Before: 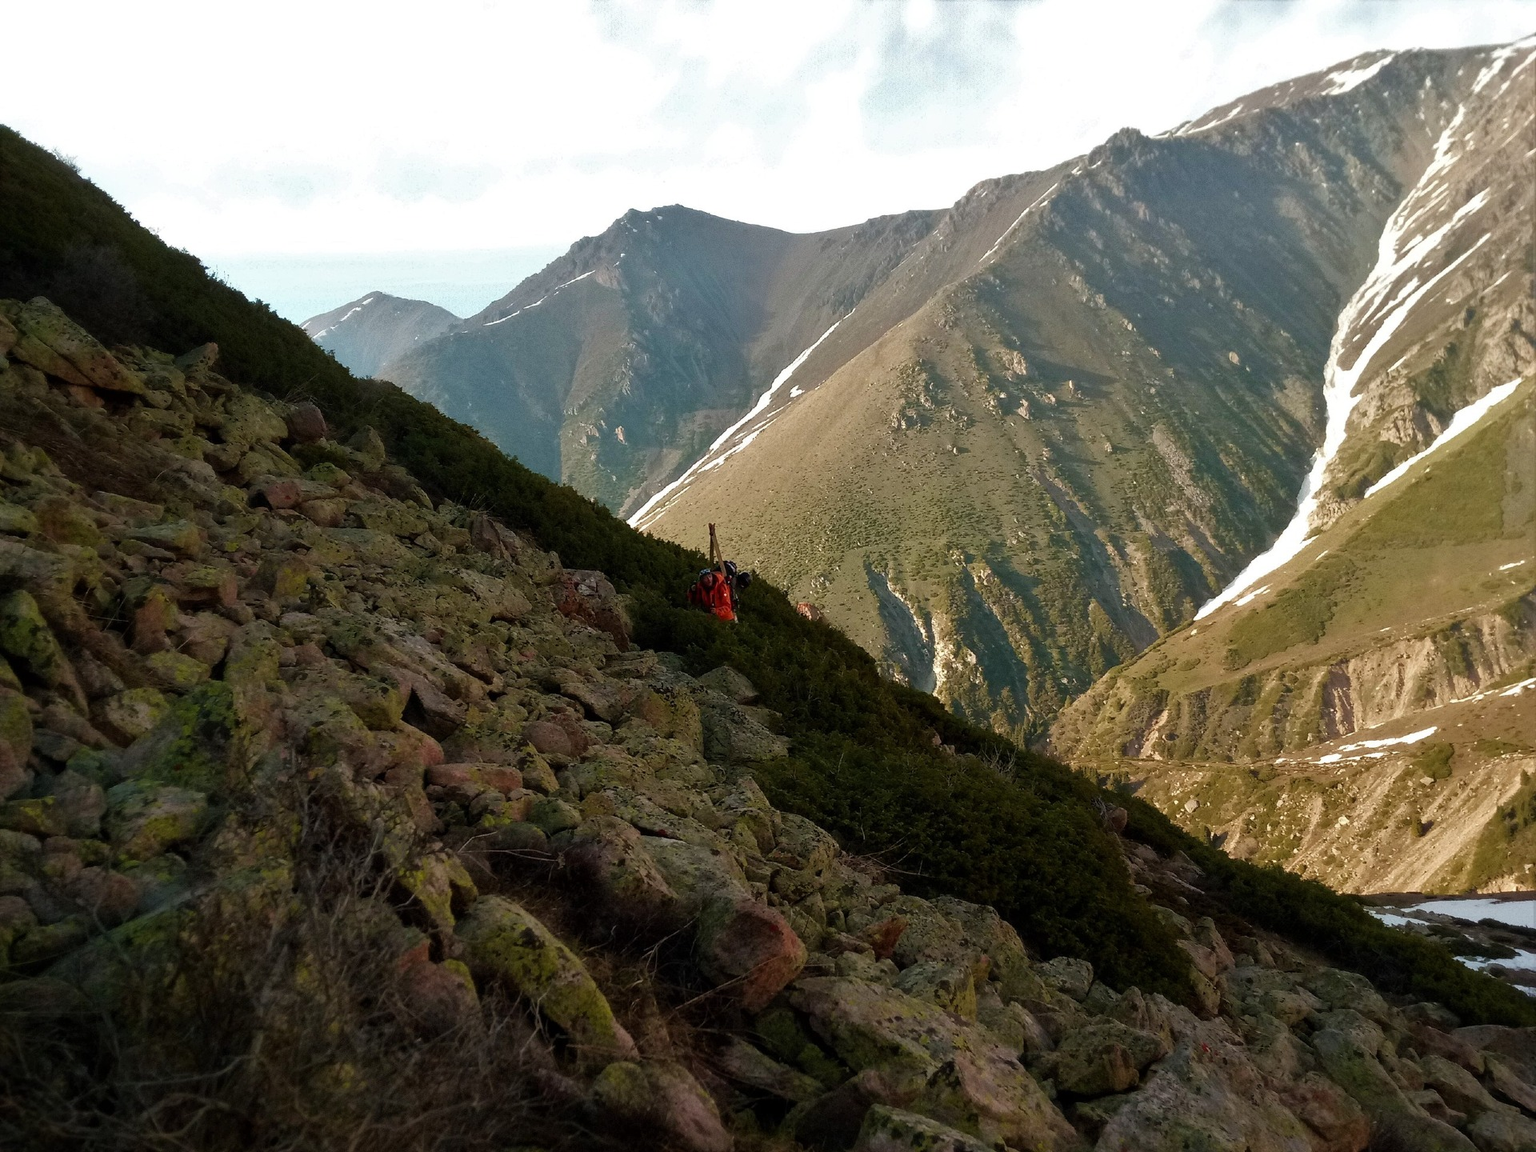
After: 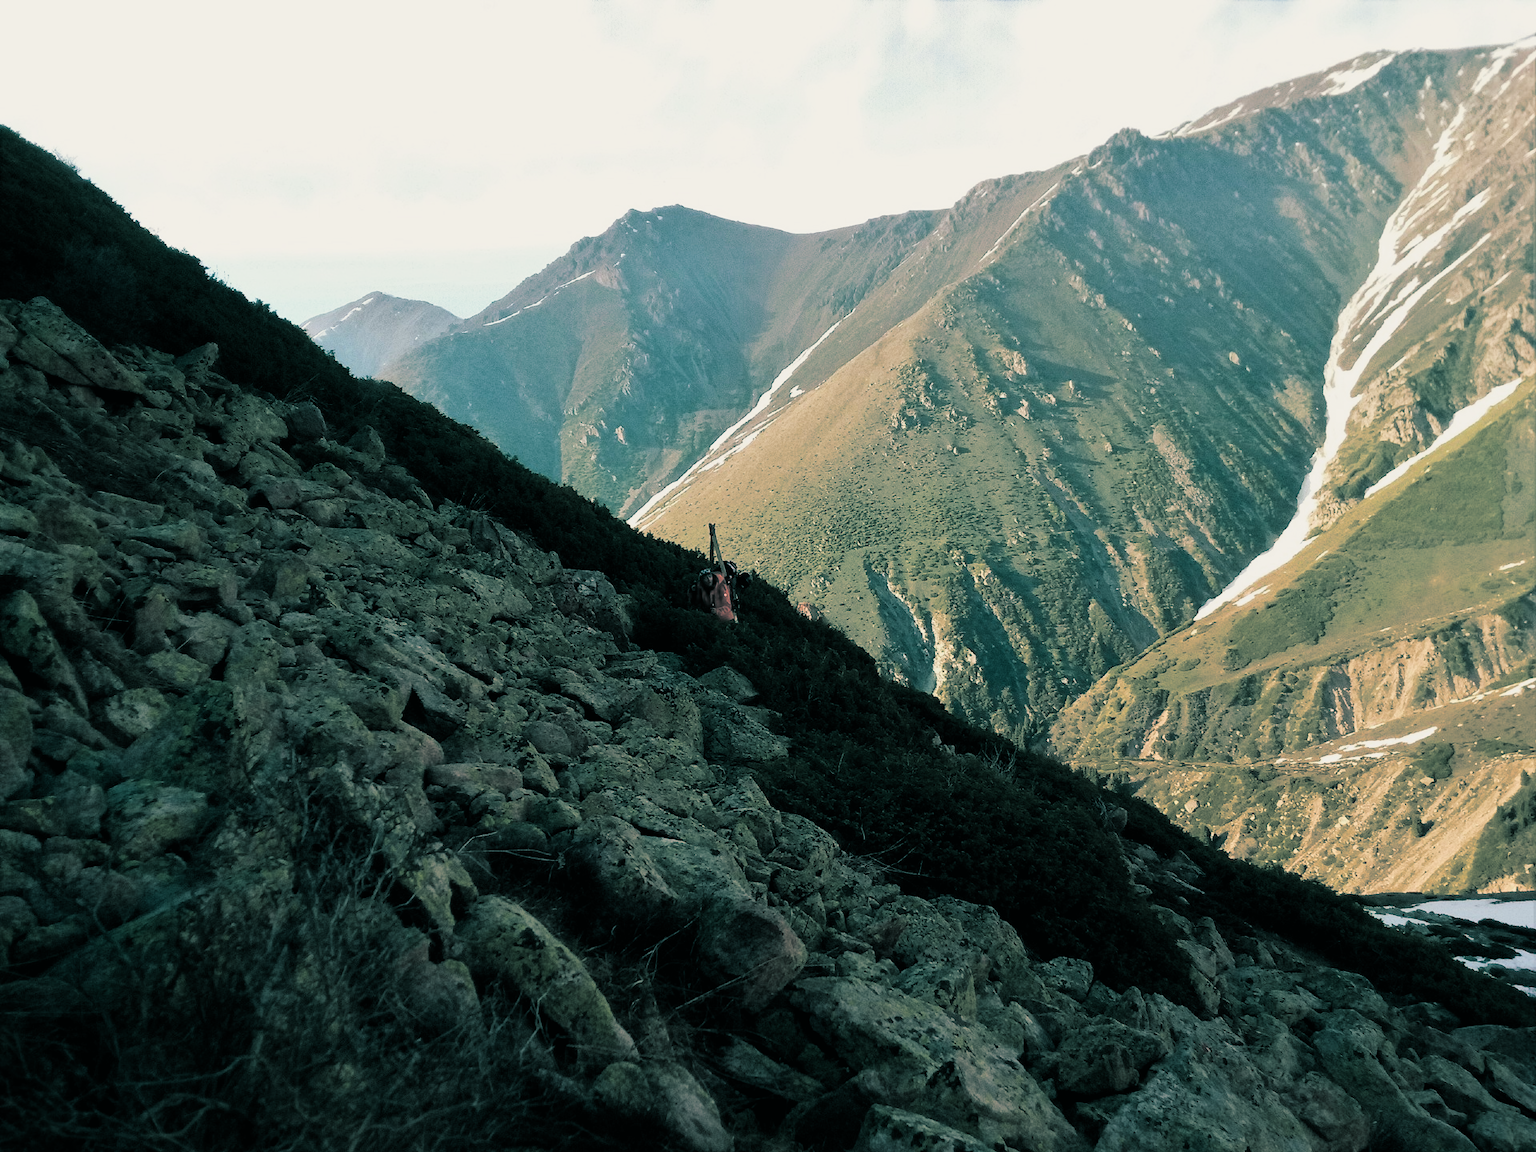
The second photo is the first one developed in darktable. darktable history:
split-toning: shadows › hue 186.43°, highlights › hue 49.29°, compress 30.29%
contrast brightness saturation: contrast 0.2, brightness 0.15, saturation 0.14
filmic rgb: hardness 4.17
